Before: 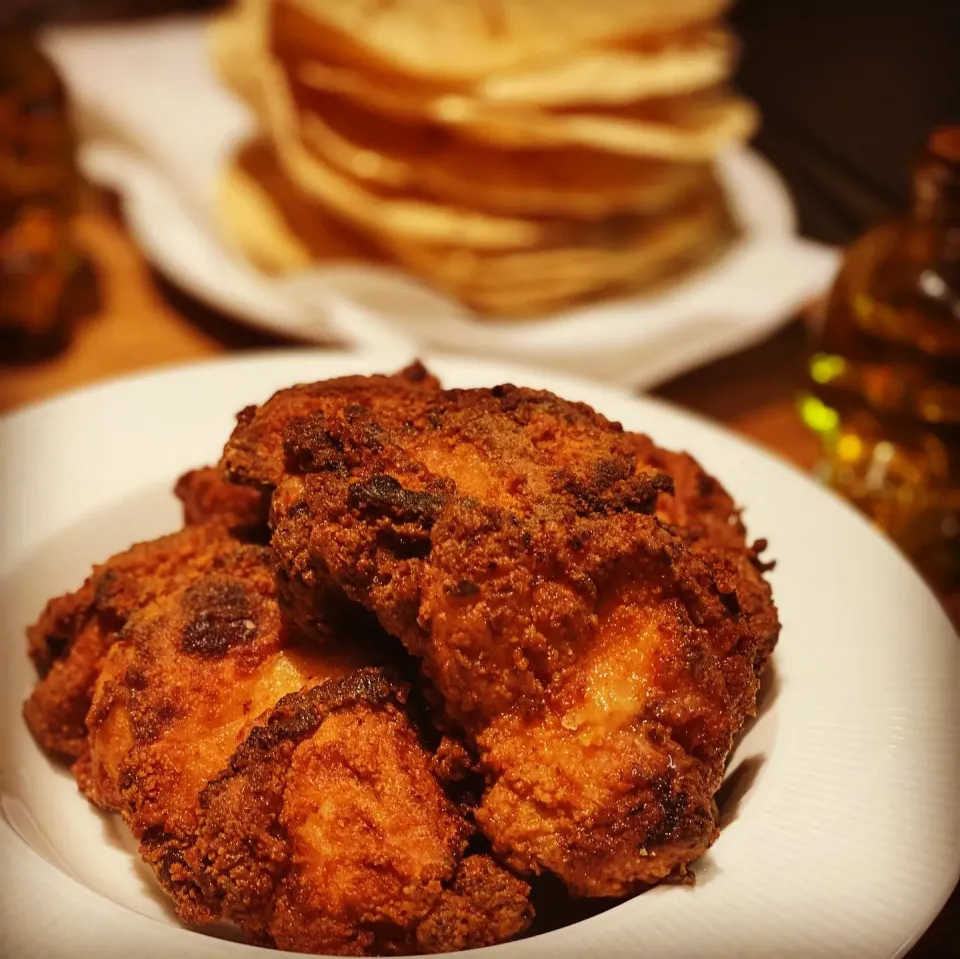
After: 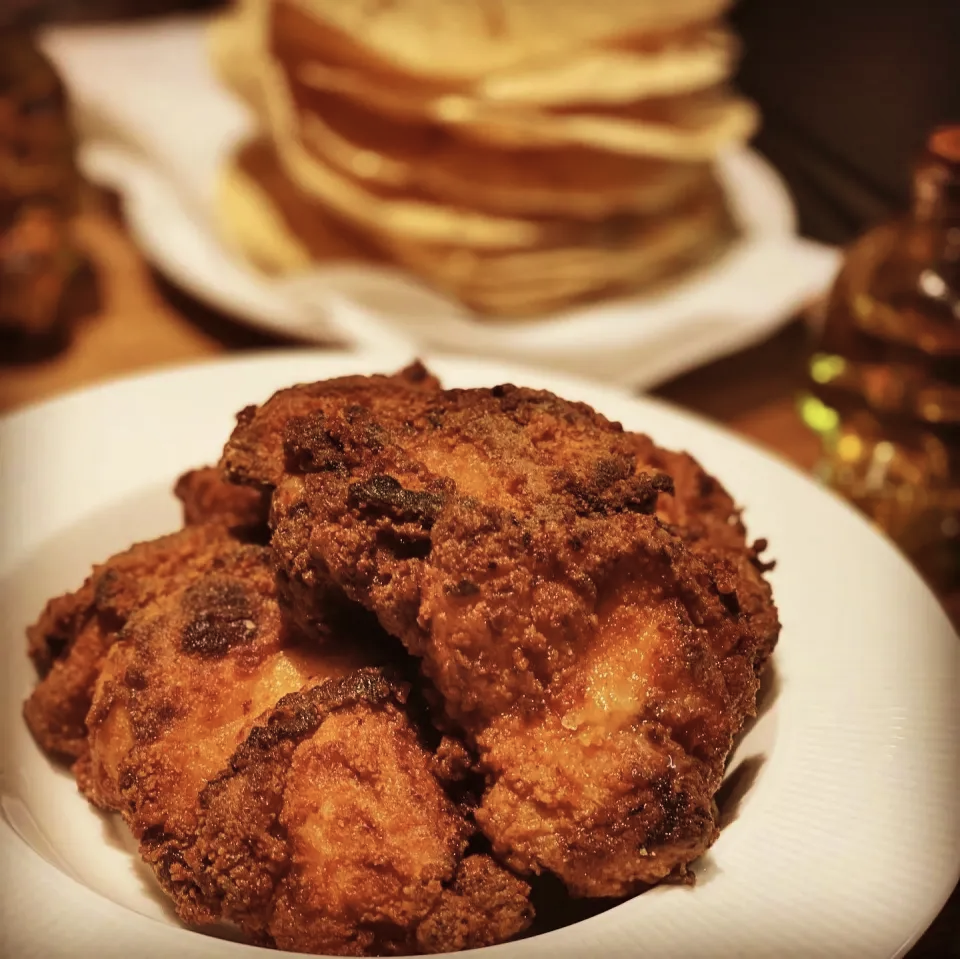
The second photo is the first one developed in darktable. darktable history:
color correction: saturation 0.8
shadows and highlights: low approximation 0.01, soften with gaussian
velvia: strength 27%
